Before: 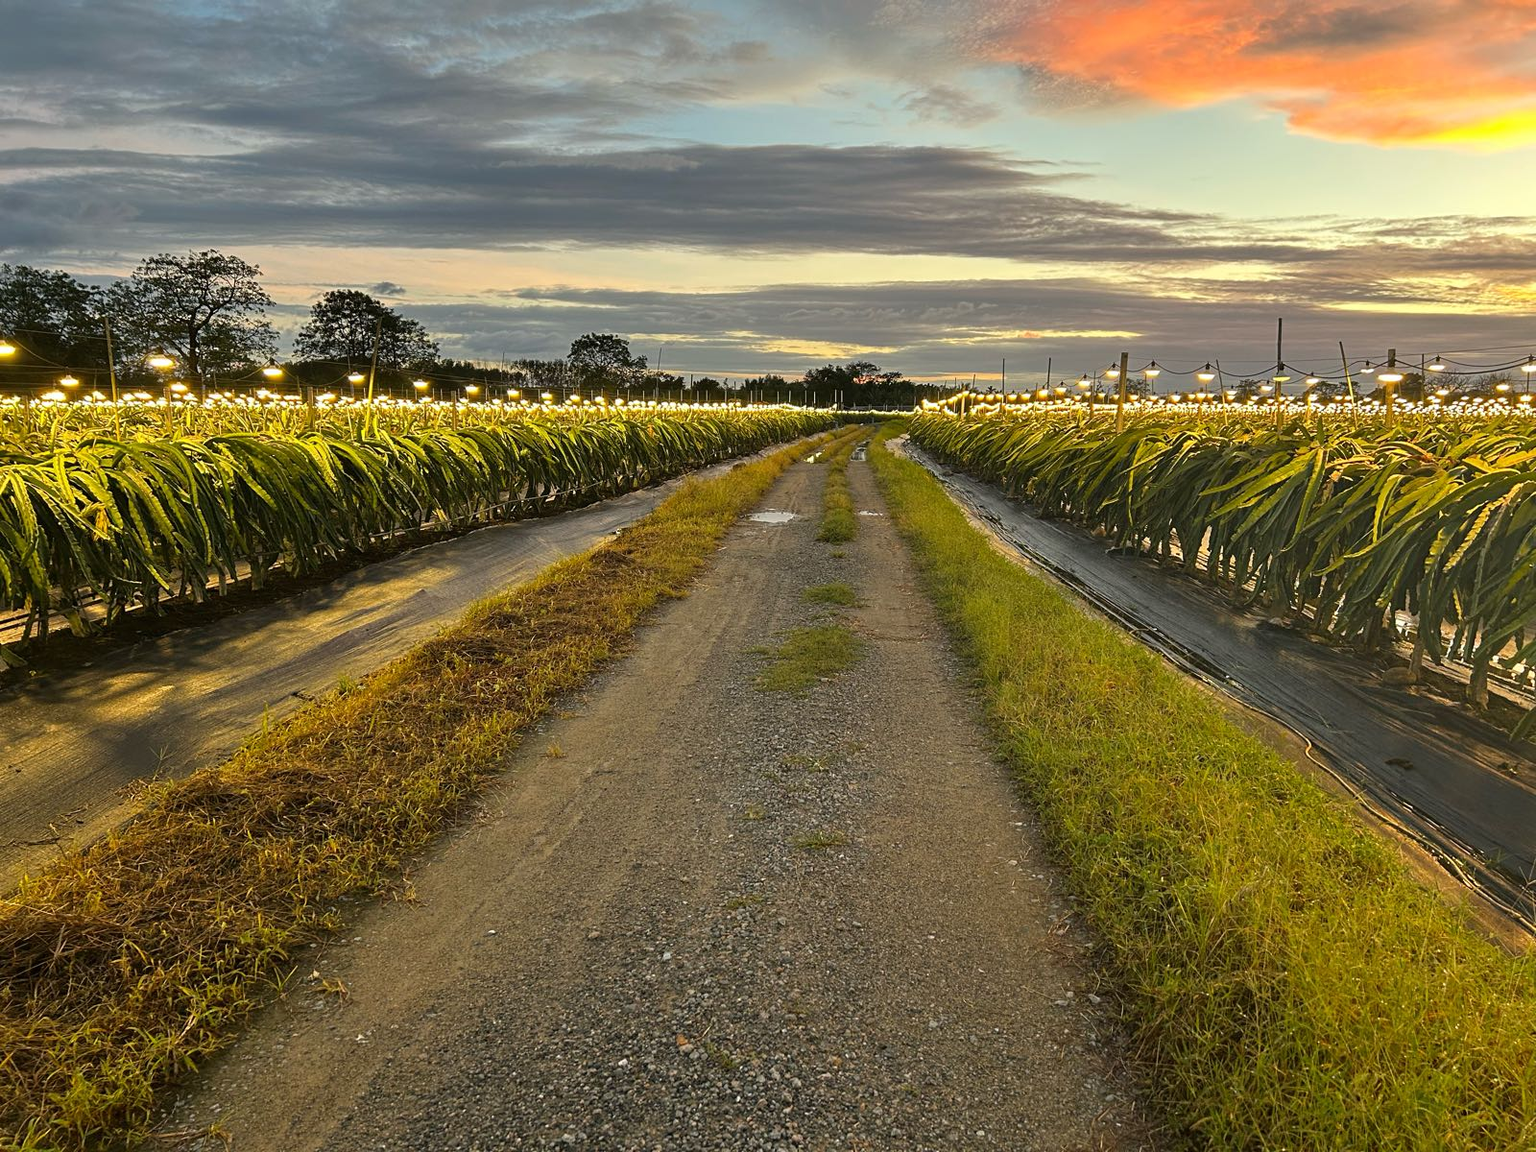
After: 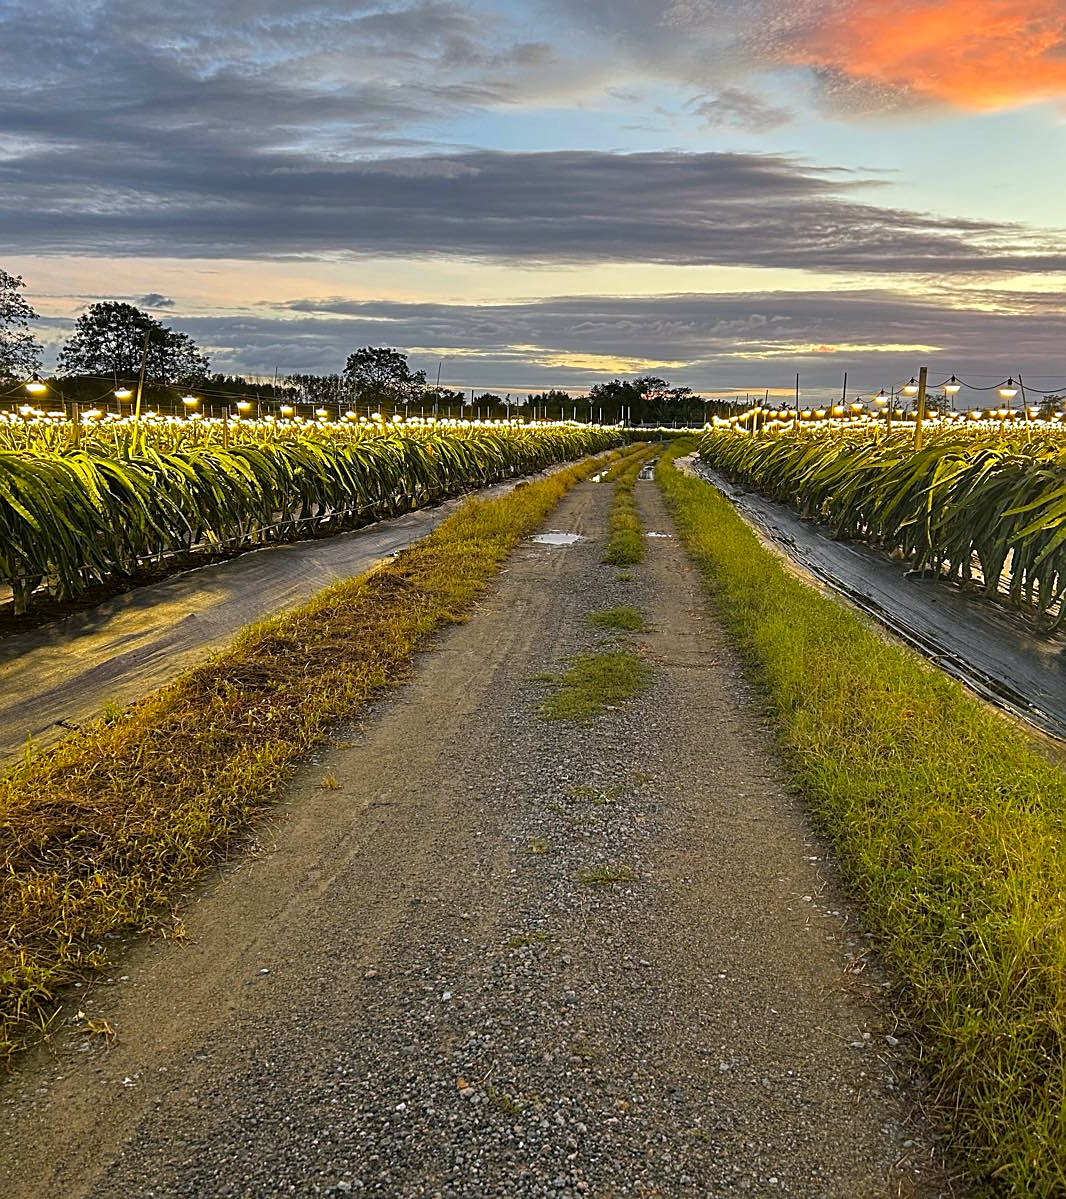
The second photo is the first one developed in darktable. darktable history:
color correction: highlights a* 0.816, highlights b* 2.78, saturation 1.1
white balance: red 0.967, blue 1.119, emerald 0.756
local contrast: highlights 100%, shadows 100%, detail 120%, midtone range 0.2
crop and rotate: left 15.546%, right 17.787%
sharpen: on, module defaults
